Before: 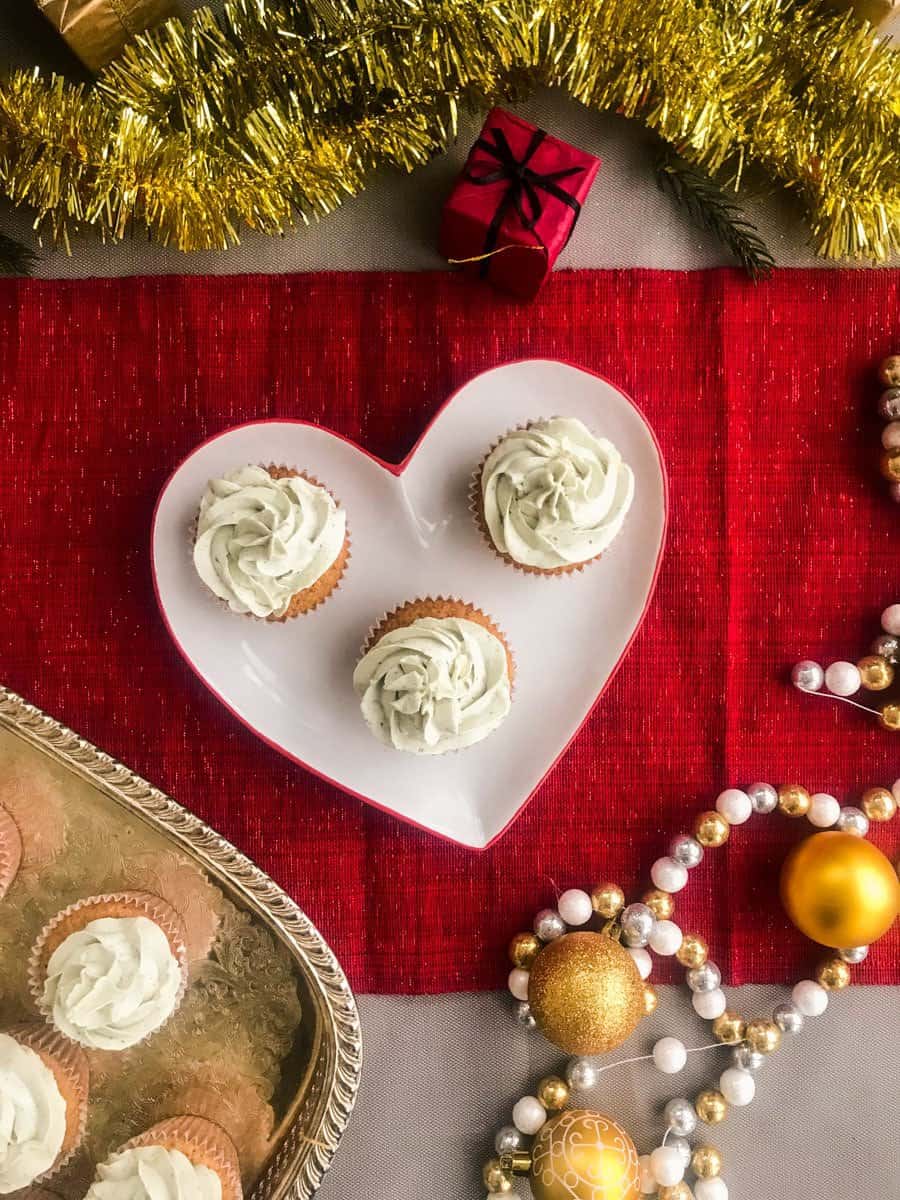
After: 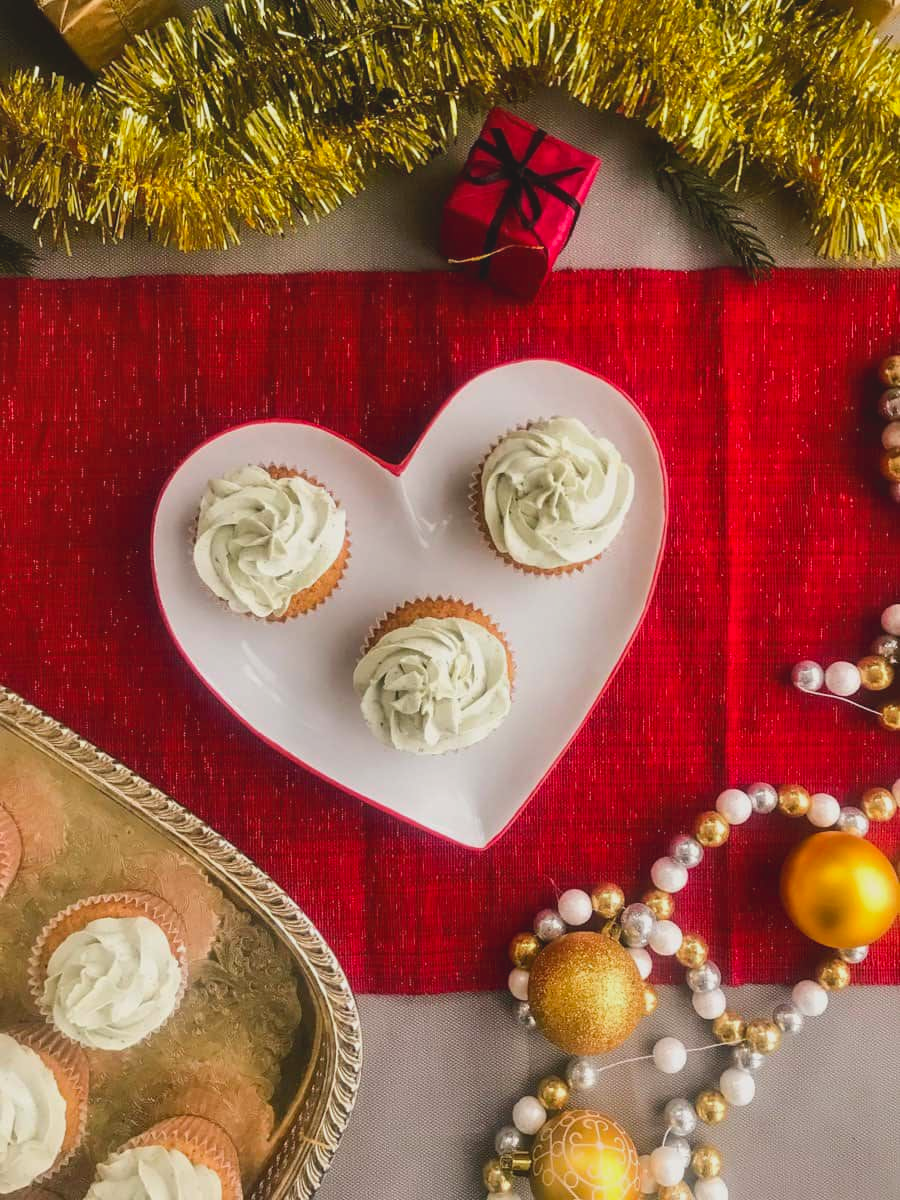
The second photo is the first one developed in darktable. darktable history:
lowpass: radius 0.1, contrast 0.85, saturation 1.1, unbound 0
shadows and highlights: shadows 29.61, highlights -30.47, low approximation 0.01, soften with gaussian
